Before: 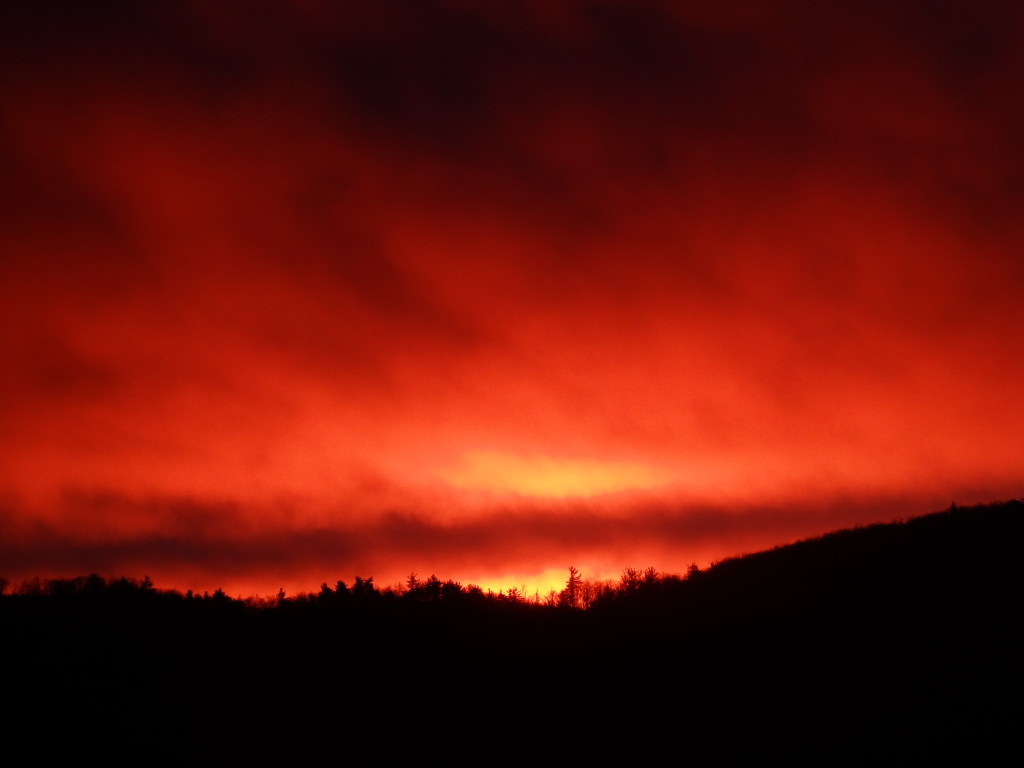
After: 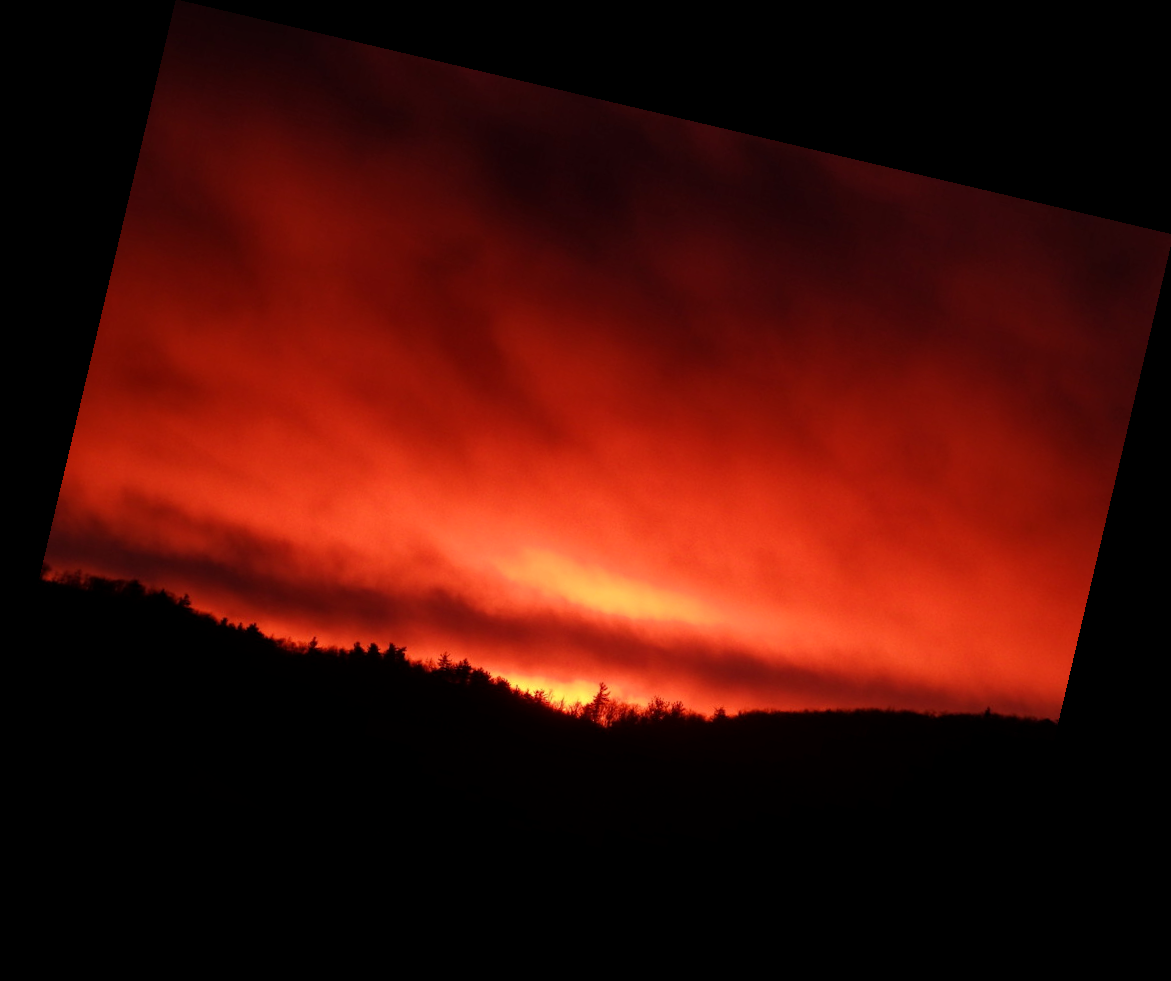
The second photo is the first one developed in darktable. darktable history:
rotate and perspective: rotation 13.27°, automatic cropping off
local contrast: highlights 100%, shadows 100%, detail 120%, midtone range 0.2
